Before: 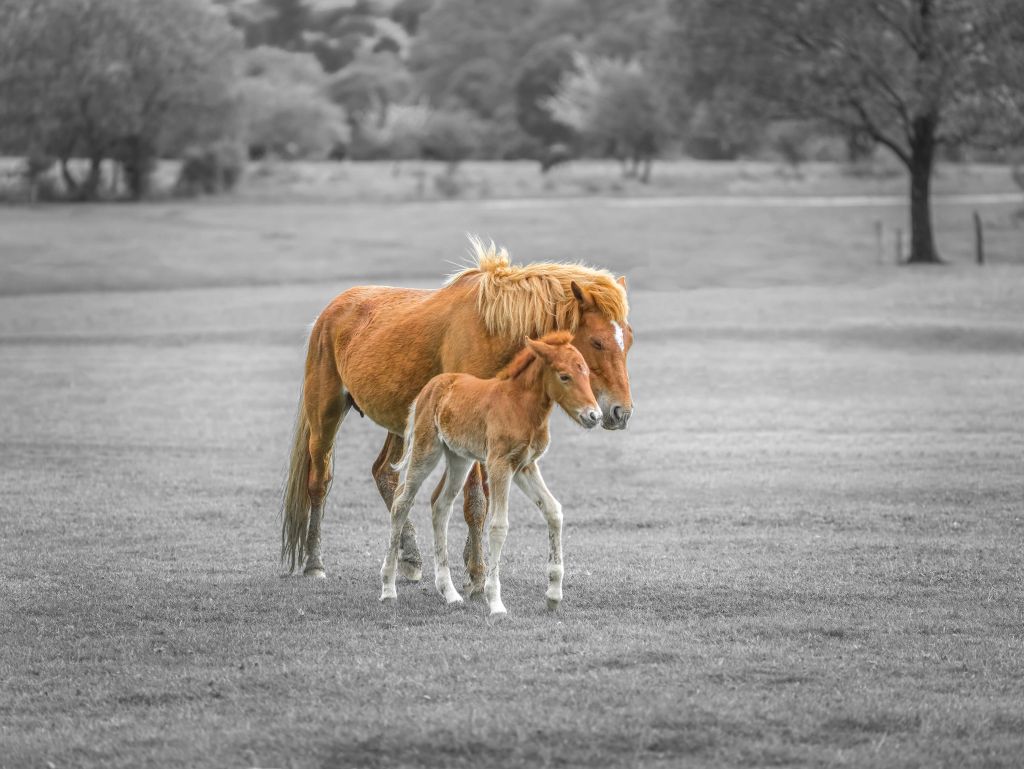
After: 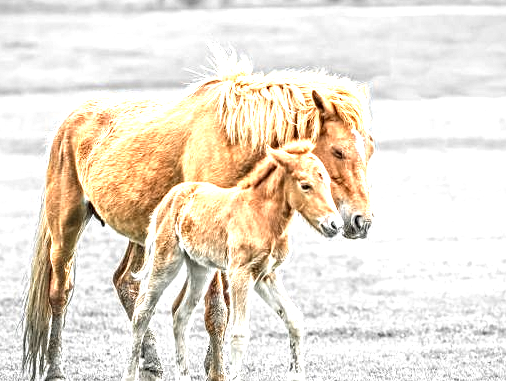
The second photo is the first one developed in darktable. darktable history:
color zones: curves: ch0 [(0.018, 0.548) (0.197, 0.654) (0.425, 0.447) (0.605, 0.658) (0.732, 0.579)]; ch1 [(0.105, 0.531) (0.224, 0.531) (0.386, 0.39) (0.618, 0.456) (0.732, 0.456) (0.956, 0.421)]; ch2 [(0.039, 0.583) (0.215, 0.465) (0.399, 0.544) (0.465, 0.548) (0.614, 0.447) (0.724, 0.43) (0.882, 0.623) (0.956, 0.632)]
contrast equalizer: octaves 7, y [[0.5, 0.542, 0.583, 0.625, 0.667, 0.708], [0.5 ×6], [0.5 ×6], [0 ×6], [0 ×6]]
tone equalizer: on, module defaults
crop: left 25.36%, top 24.846%, right 25.205%, bottom 25.577%
exposure: exposure 1 EV, compensate exposure bias true, compensate highlight preservation false
